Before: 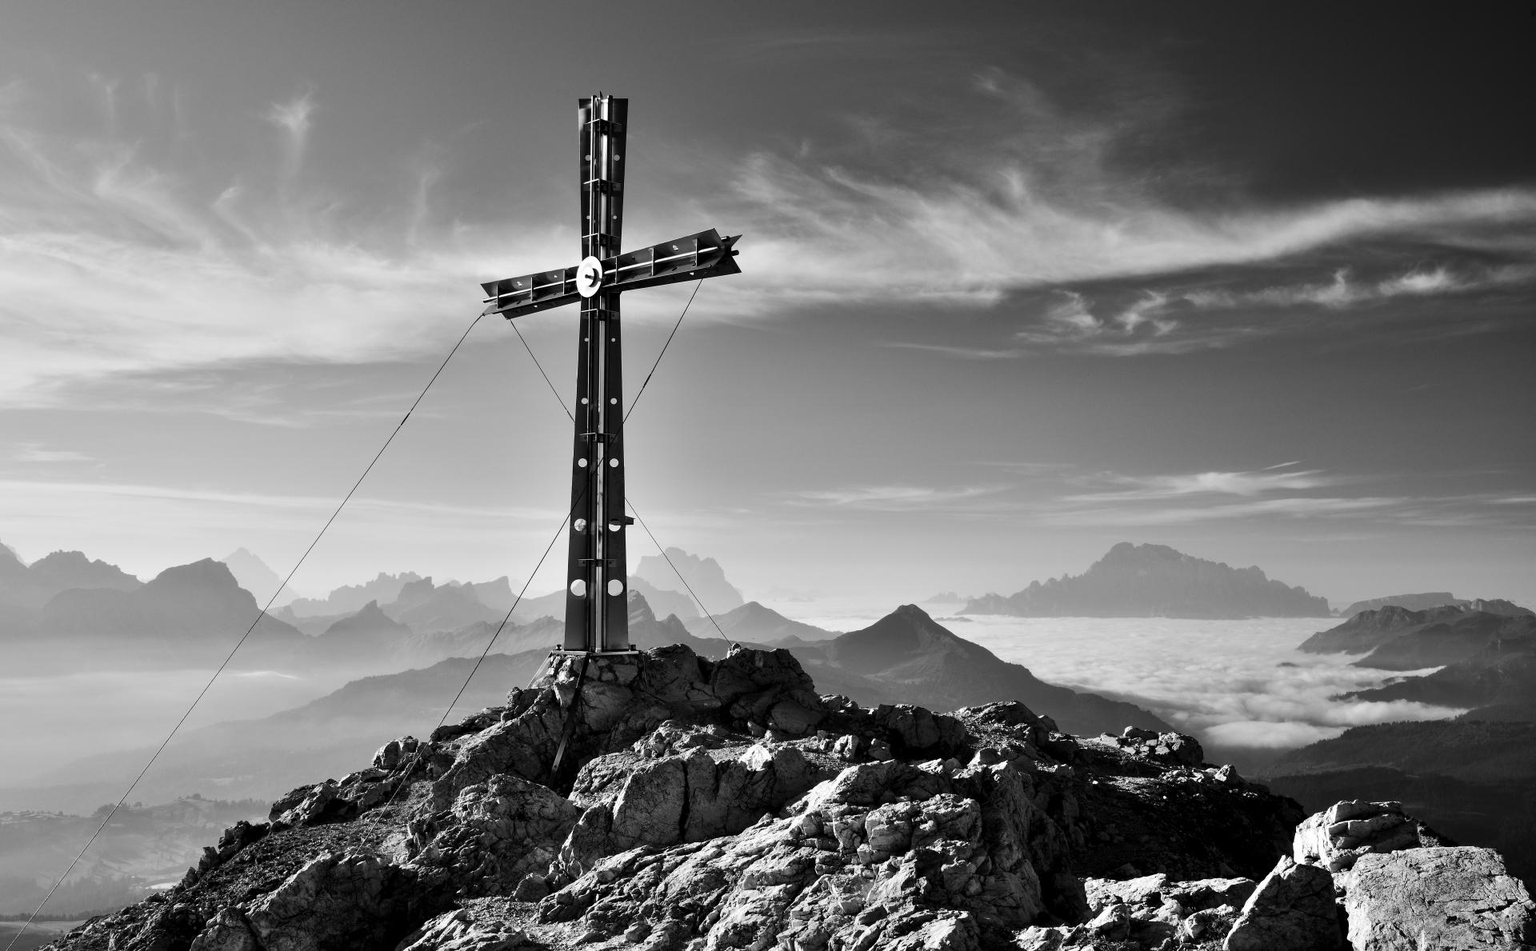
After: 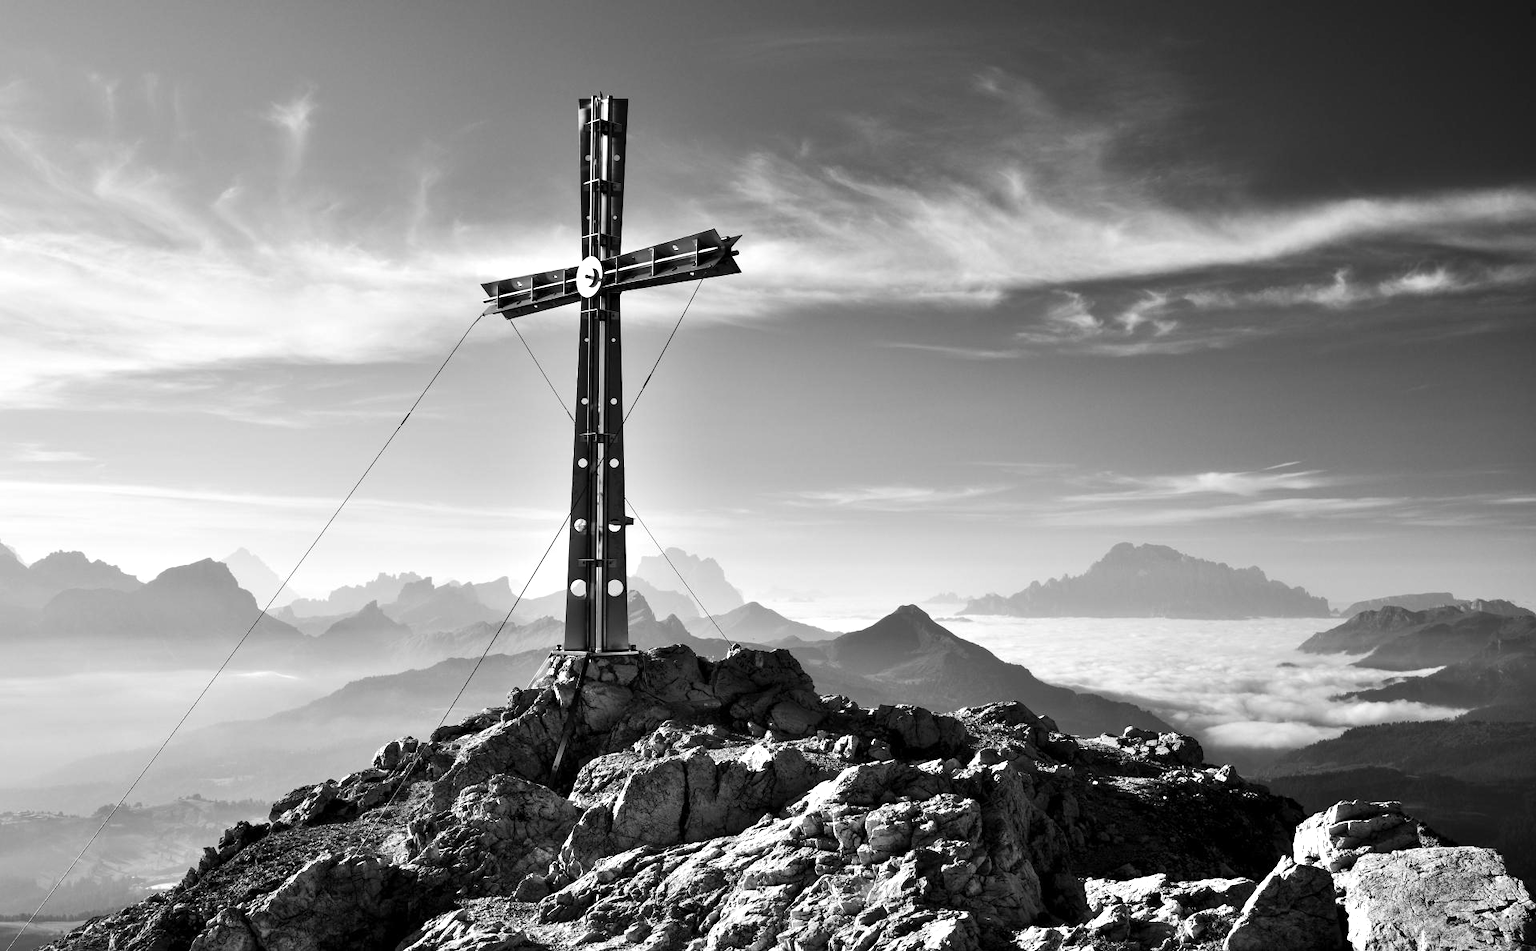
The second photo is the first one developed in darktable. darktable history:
exposure: exposure 0.438 EV, compensate exposure bias true, compensate highlight preservation false
